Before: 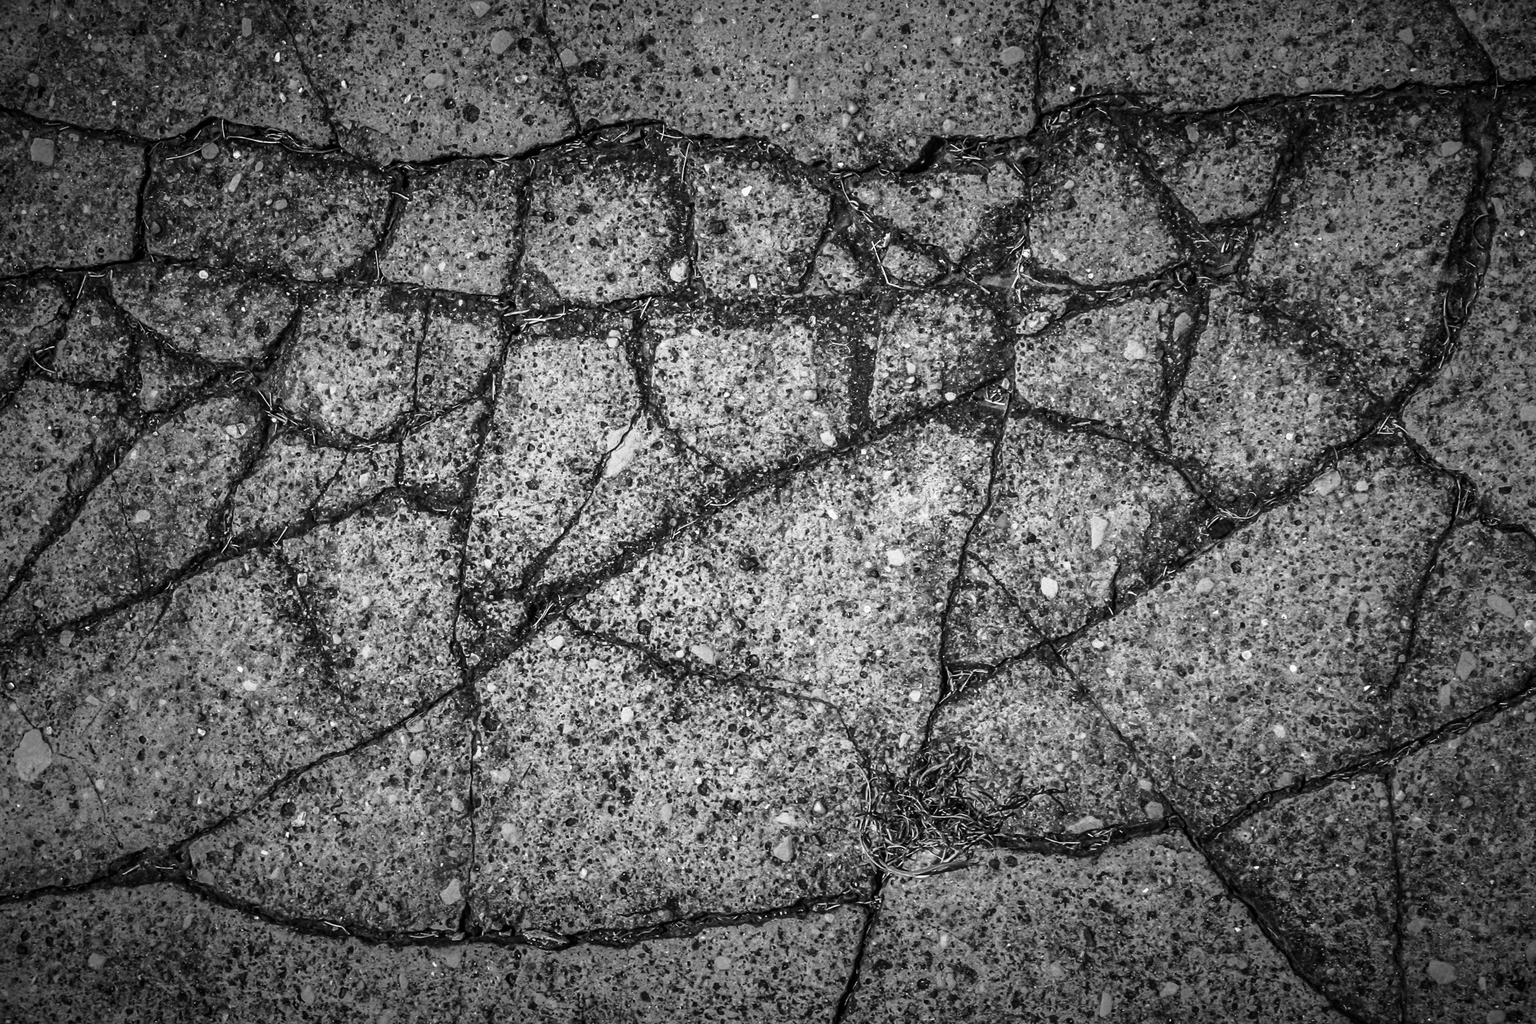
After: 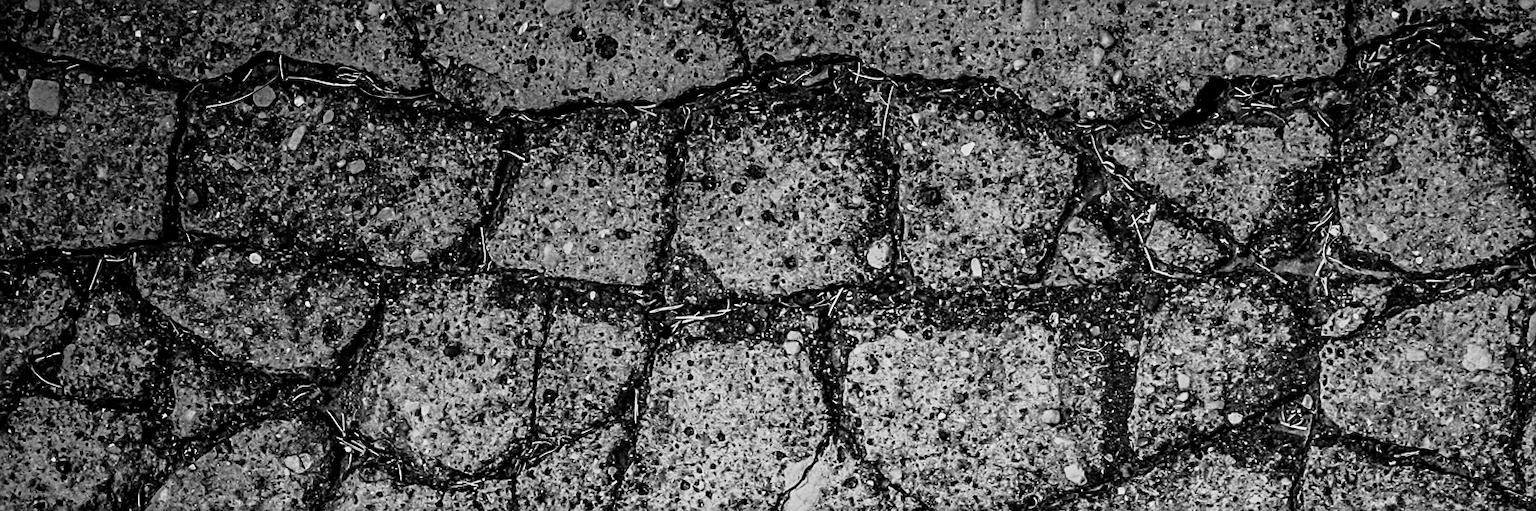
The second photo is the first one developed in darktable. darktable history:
crop: left 0.579%, top 7.627%, right 23.167%, bottom 54.275%
tone equalizer: -8 EV 0.25 EV, -7 EV 0.417 EV, -6 EV 0.417 EV, -5 EV 0.25 EV, -3 EV -0.25 EV, -2 EV -0.417 EV, -1 EV -0.417 EV, +0 EV -0.25 EV, edges refinement/feathering 500, mask exposure compensation -1.57 EV, preserve details guided filter
filmic rgb: black relative exposure -16 EV, white relative exposure 6.29 EV, hardness 5.1, contrast 1.35
sharpen: on, module defaults
